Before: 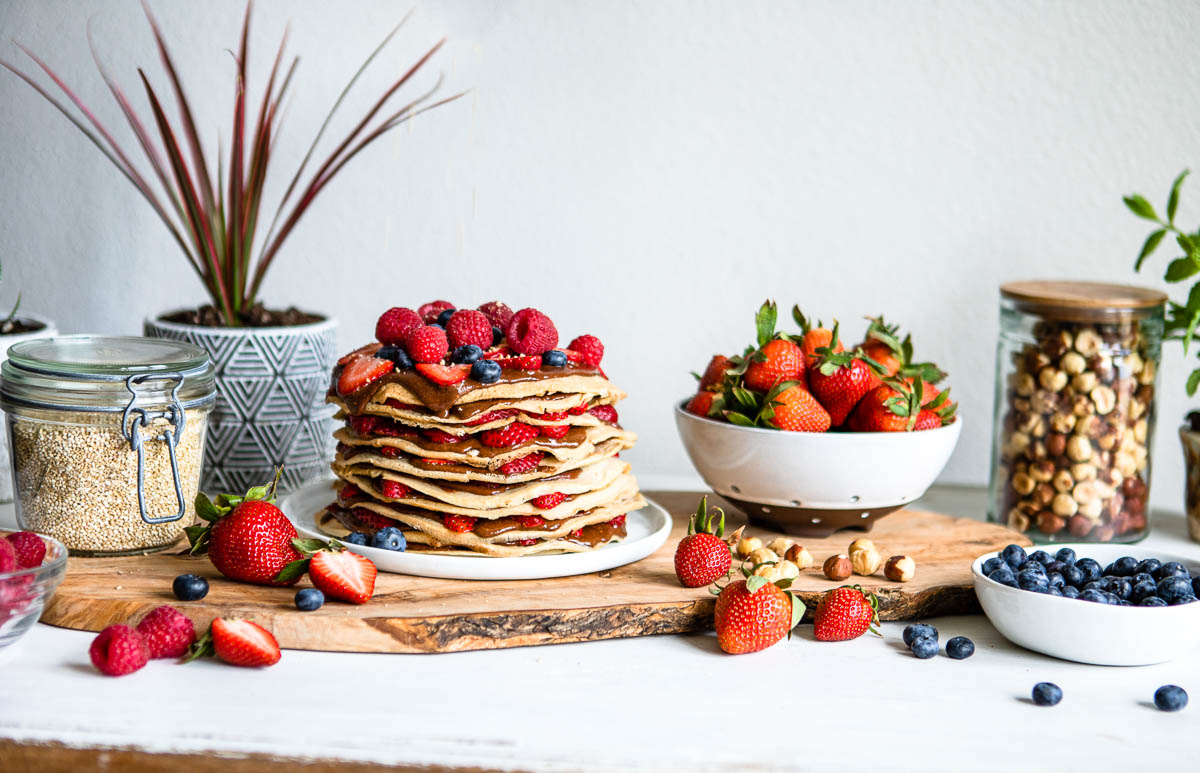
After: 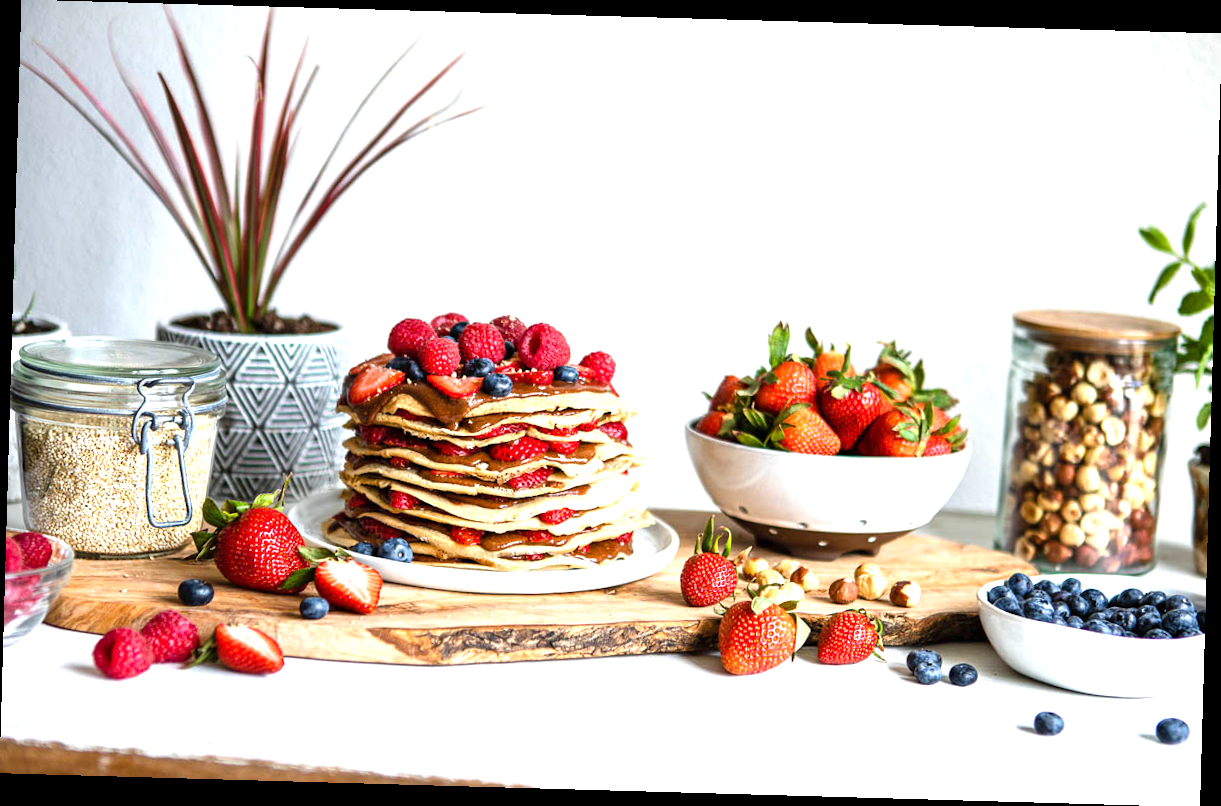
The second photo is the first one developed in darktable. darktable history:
exposure: exposure 0.607 EV, compensate exposure bias true, compensate highlight preservation false
tone equalizer: -7 EV 0.095 EV, edges refinement/feathering 500, mask exposure compensation -1.57 EV, preserve details no
crop and rotate: angle -1.62°
